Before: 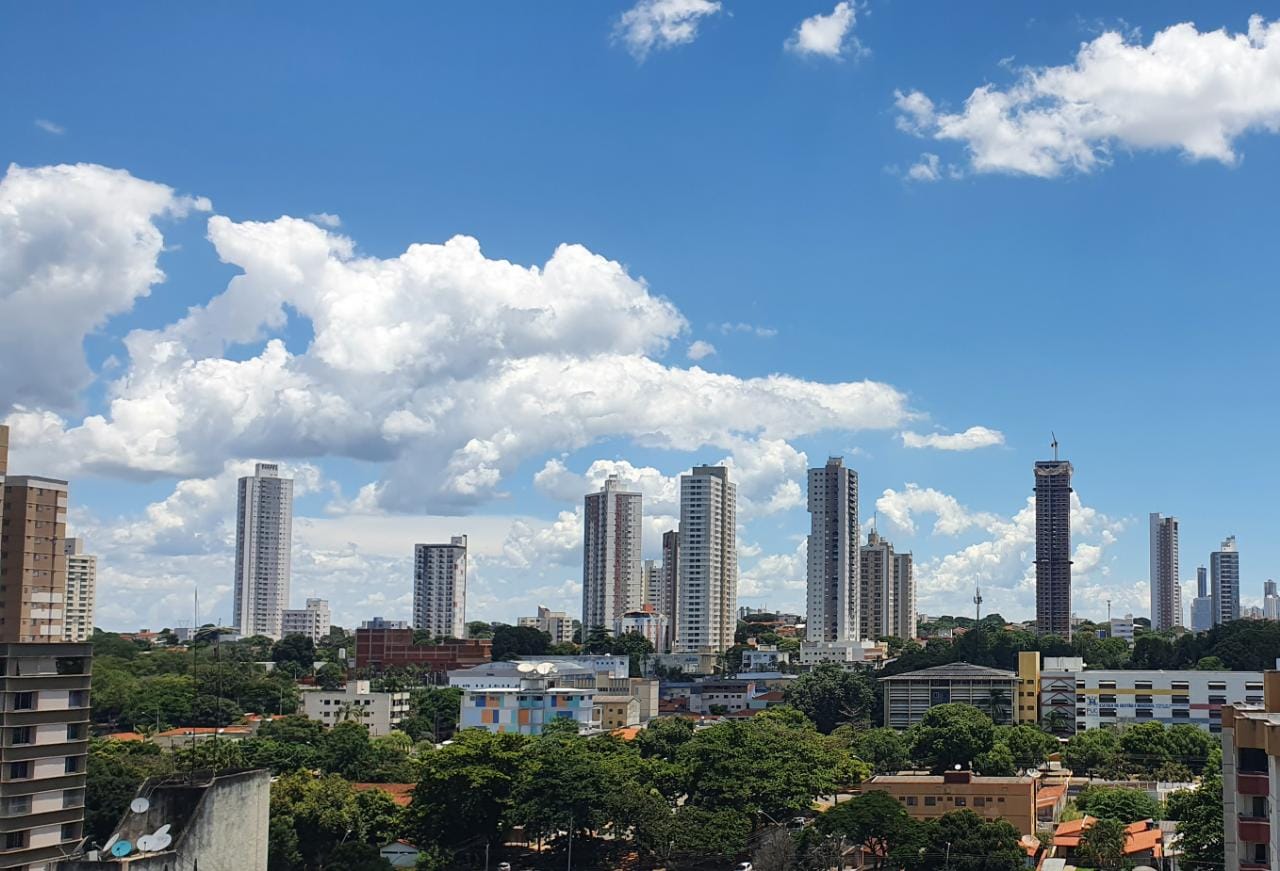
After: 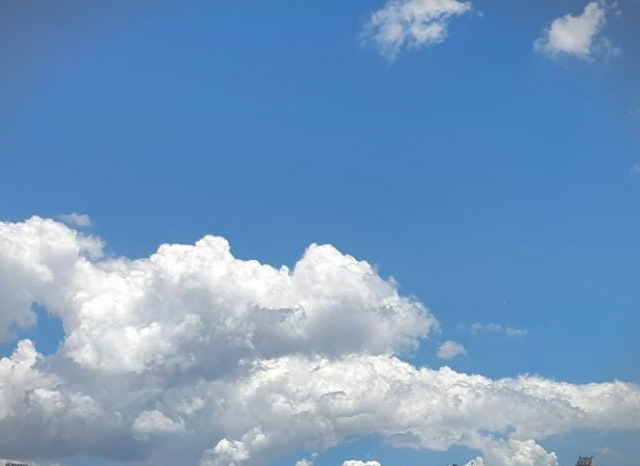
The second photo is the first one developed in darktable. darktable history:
vignetting: fall-off start 100%, fall-off radius 64.94%, automatic ratio true, unbound false
shadows and highlights: shadows 60, highlights -60
crop: left 19.556%, right 30.401%, bottom 46.458%
